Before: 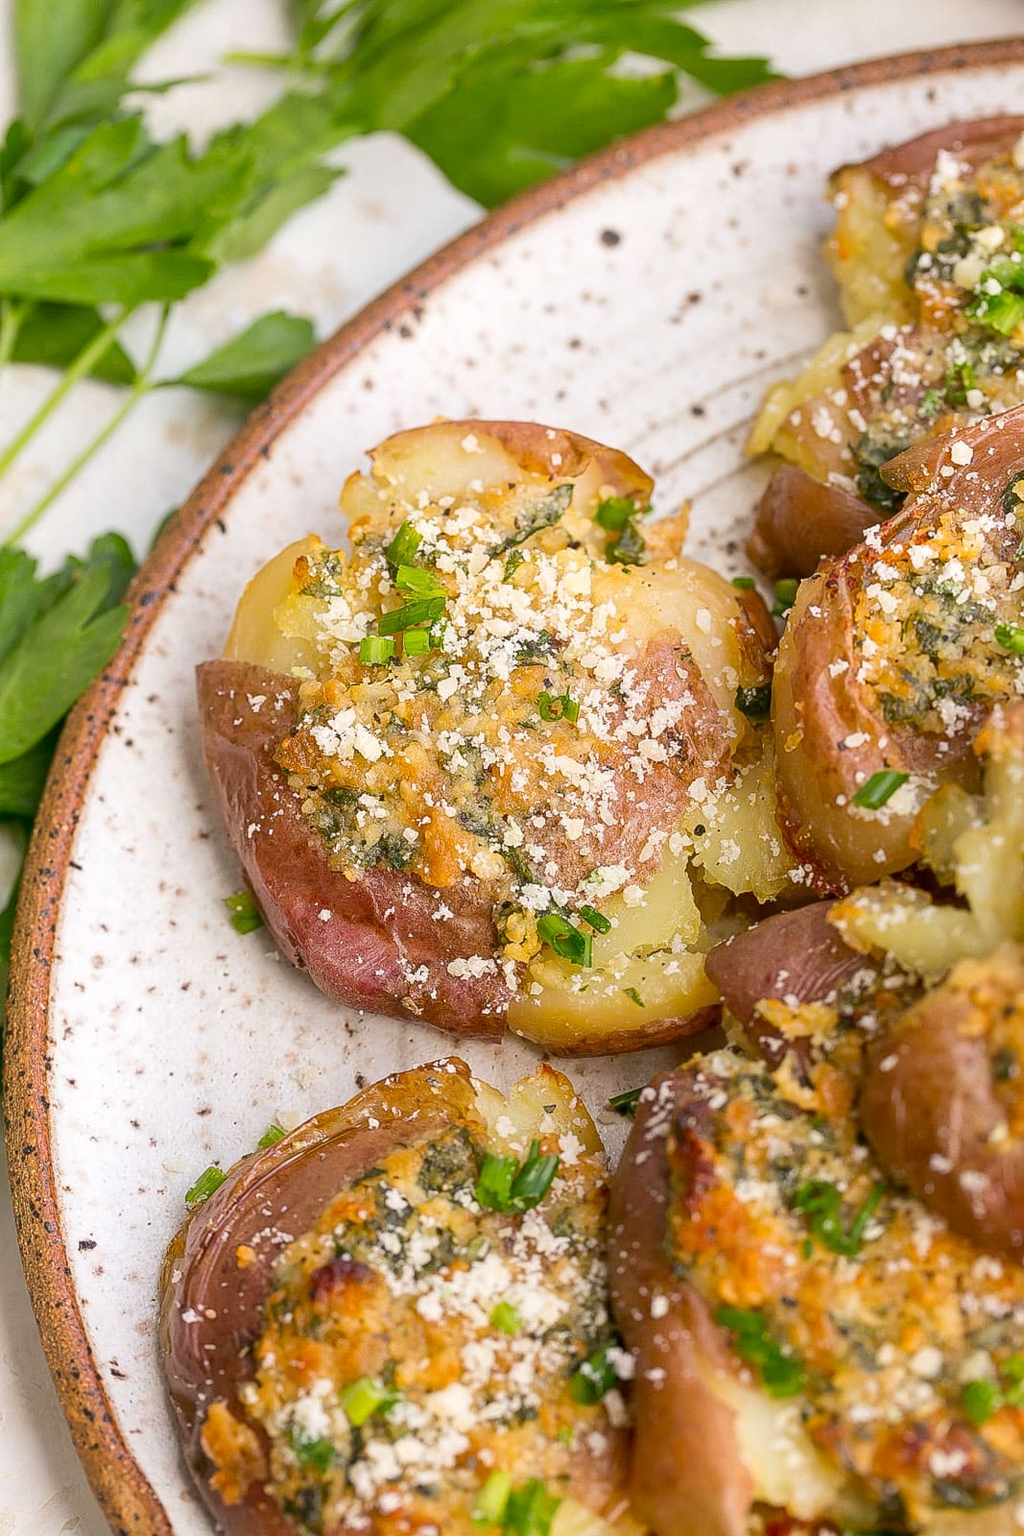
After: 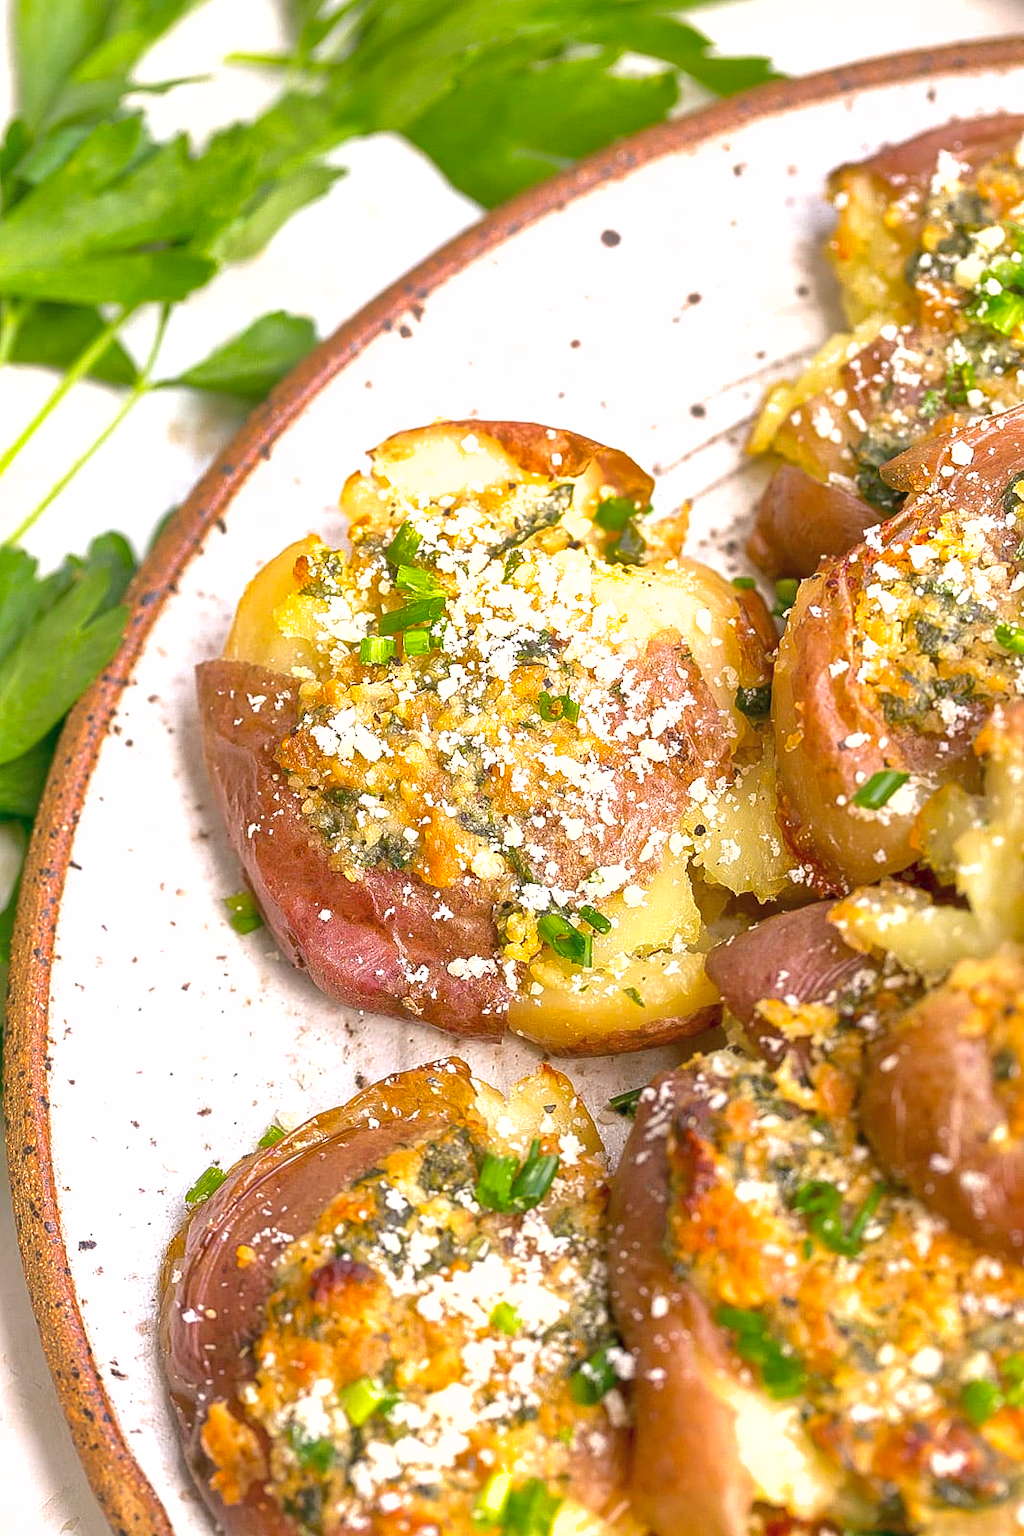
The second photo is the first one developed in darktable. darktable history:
exposure: exposure 0.74 EV, compensate highlight preservation false
shadows and highlights: on, module defaults
tone equalizer: on, module defaults
white balance: red 1.004, blue 1.024
